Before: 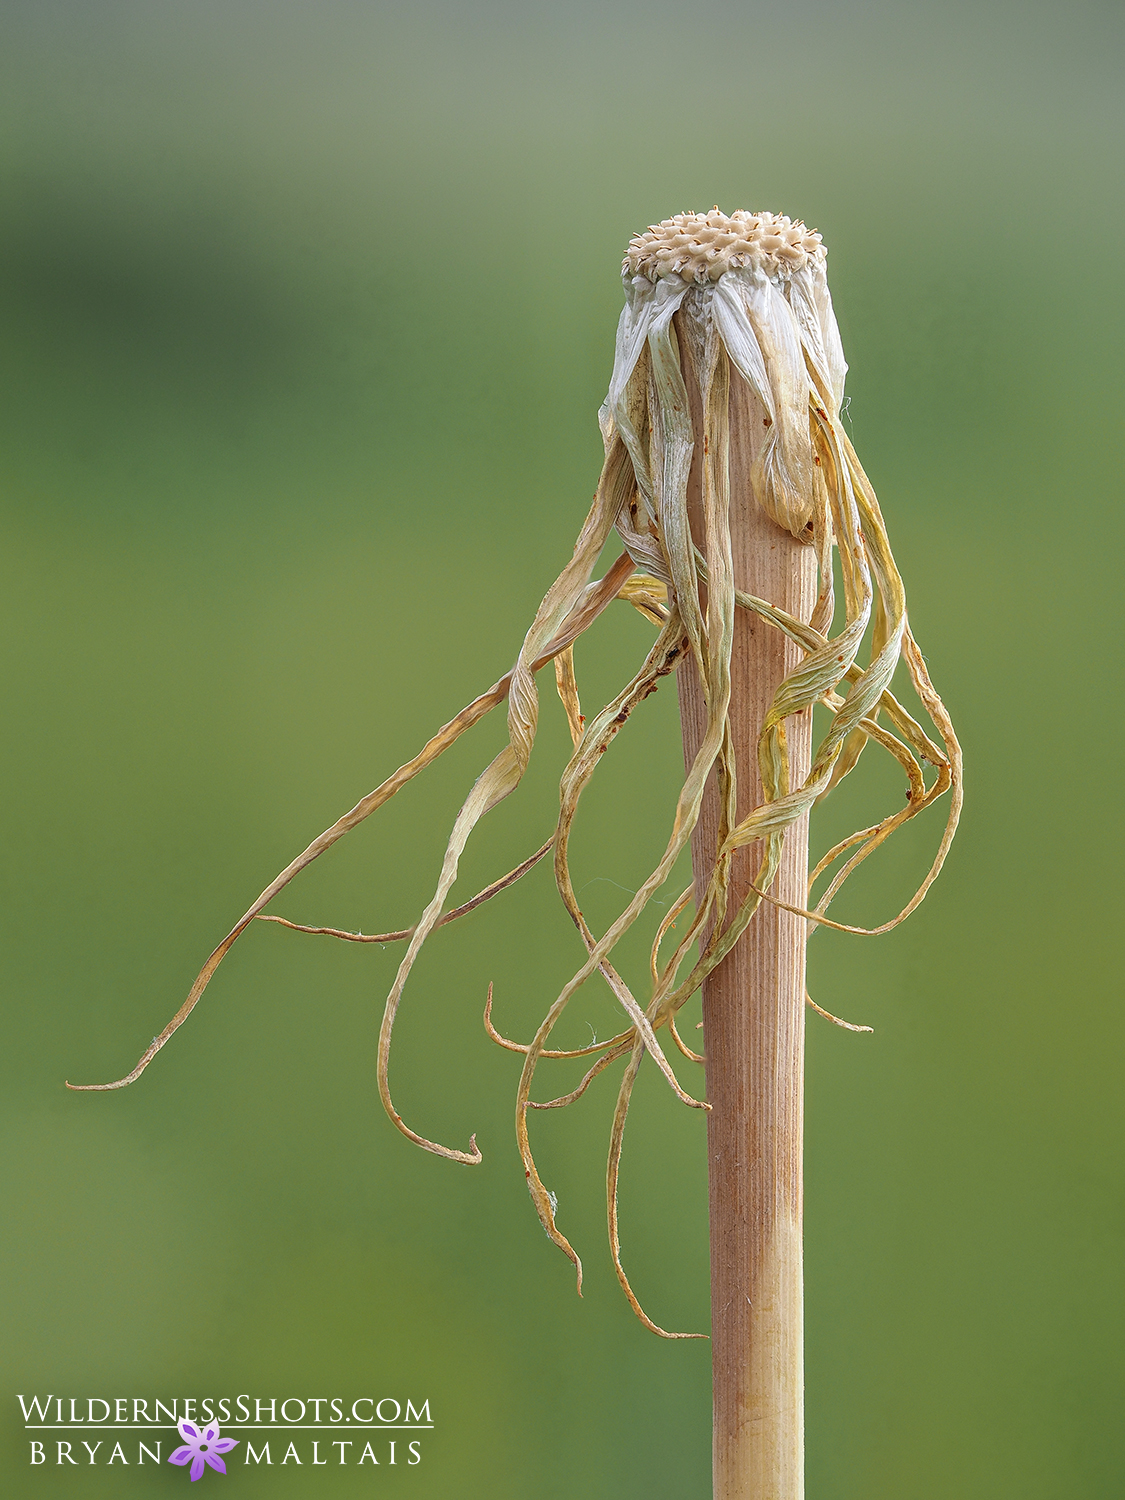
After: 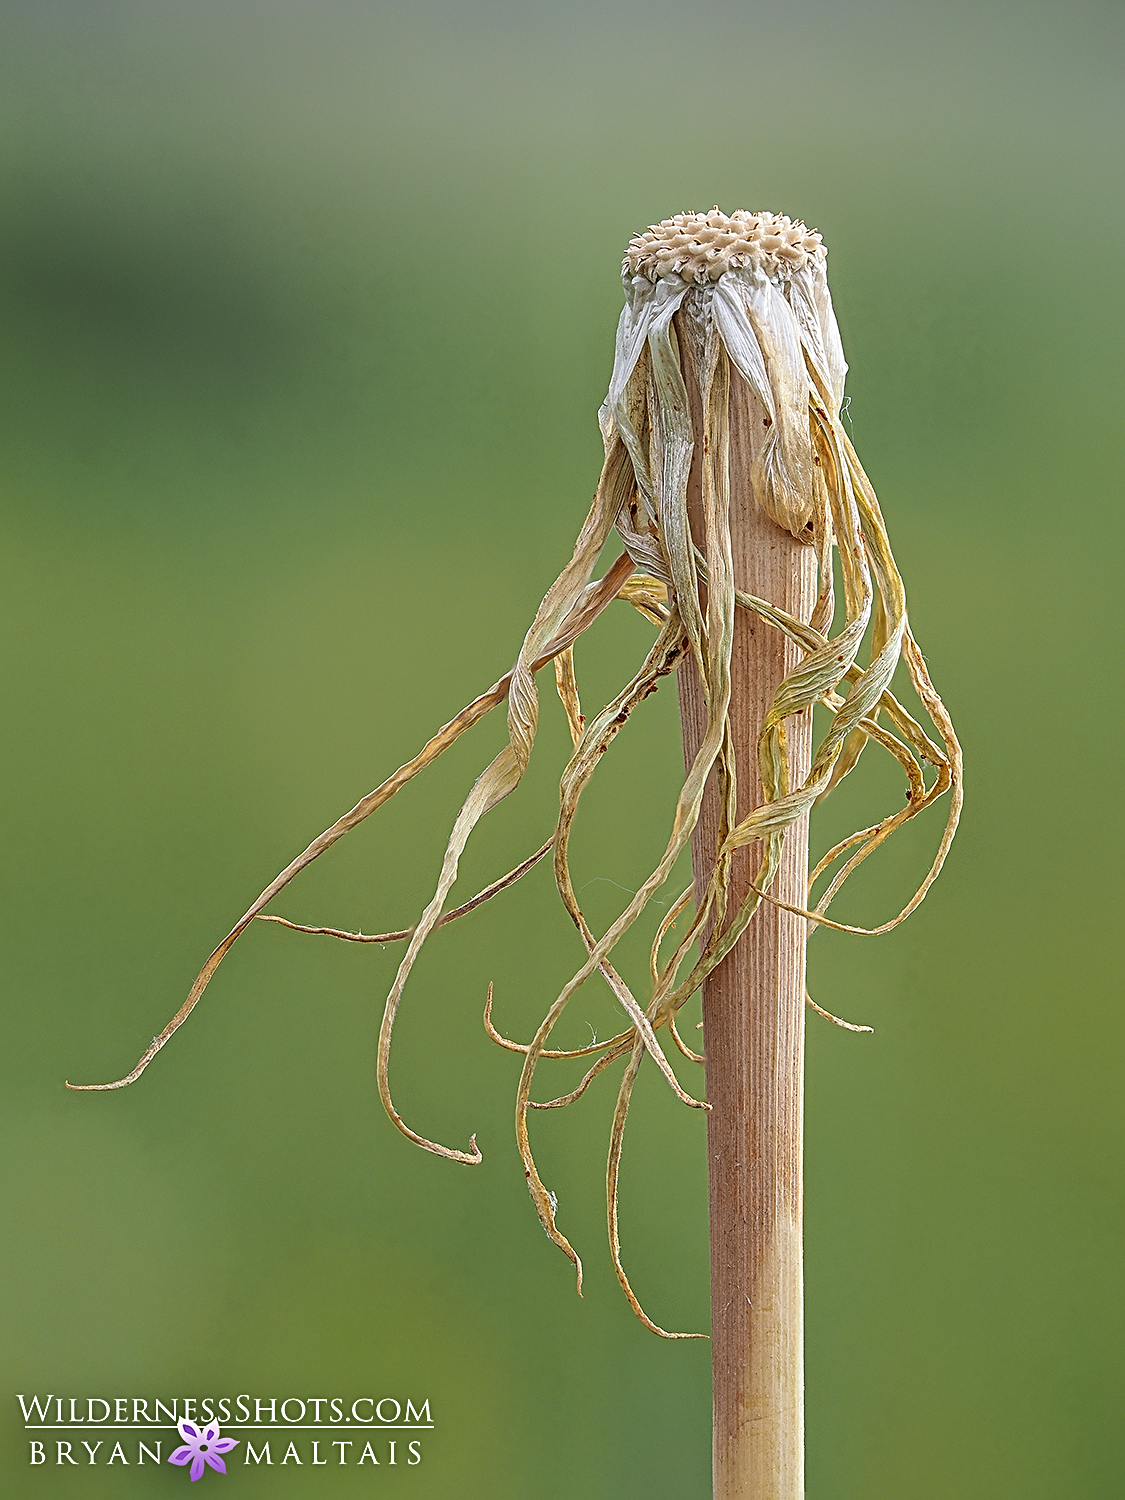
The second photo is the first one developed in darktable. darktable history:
sharpen: radius 2.826, amount 0.72
